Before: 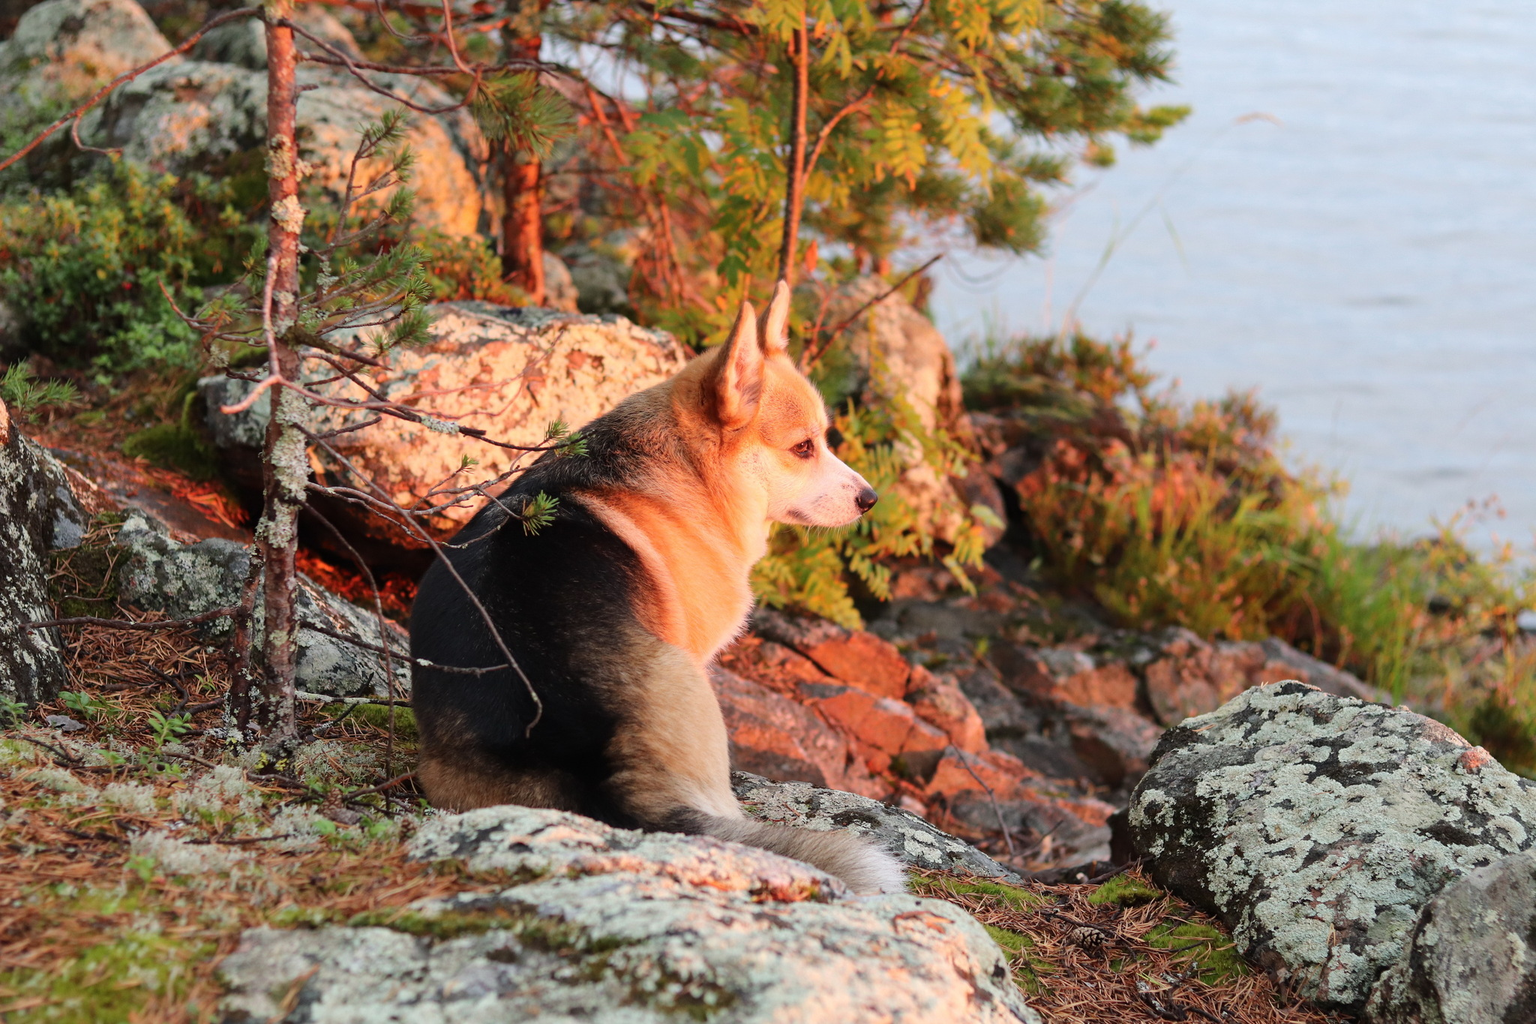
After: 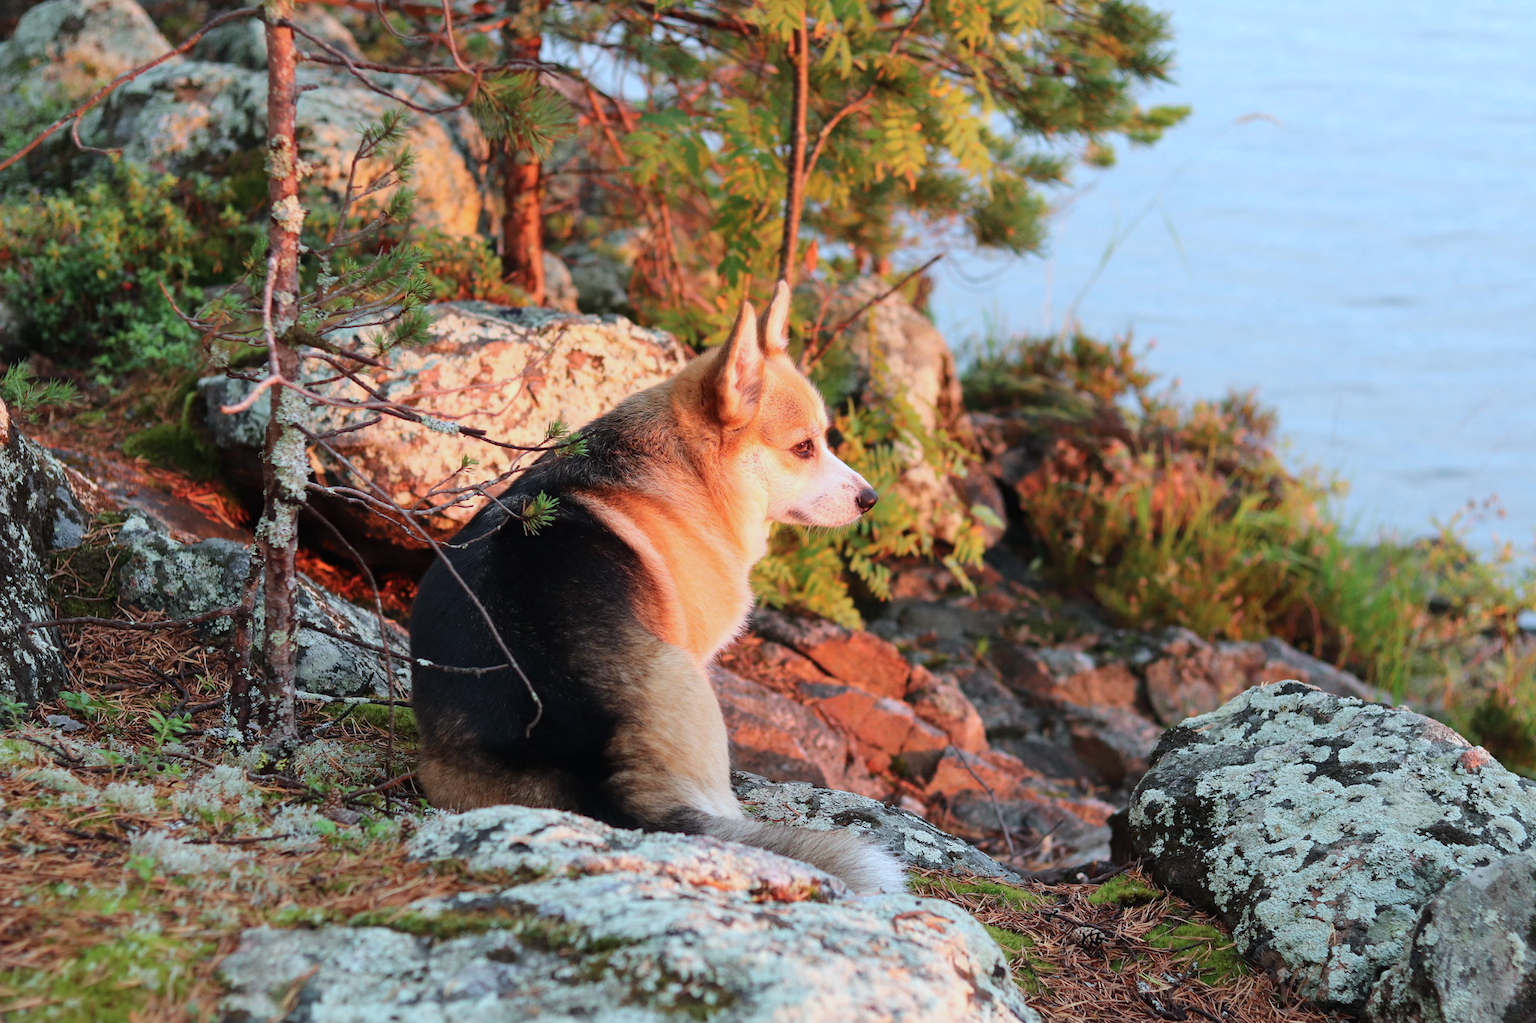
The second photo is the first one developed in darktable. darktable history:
color calibration: illuminant F (fluorescent), F source F9 (Cool White Deluxe 4150 K) – high CRI, x 0.374, y 0.373, temperature 4149.57 K
